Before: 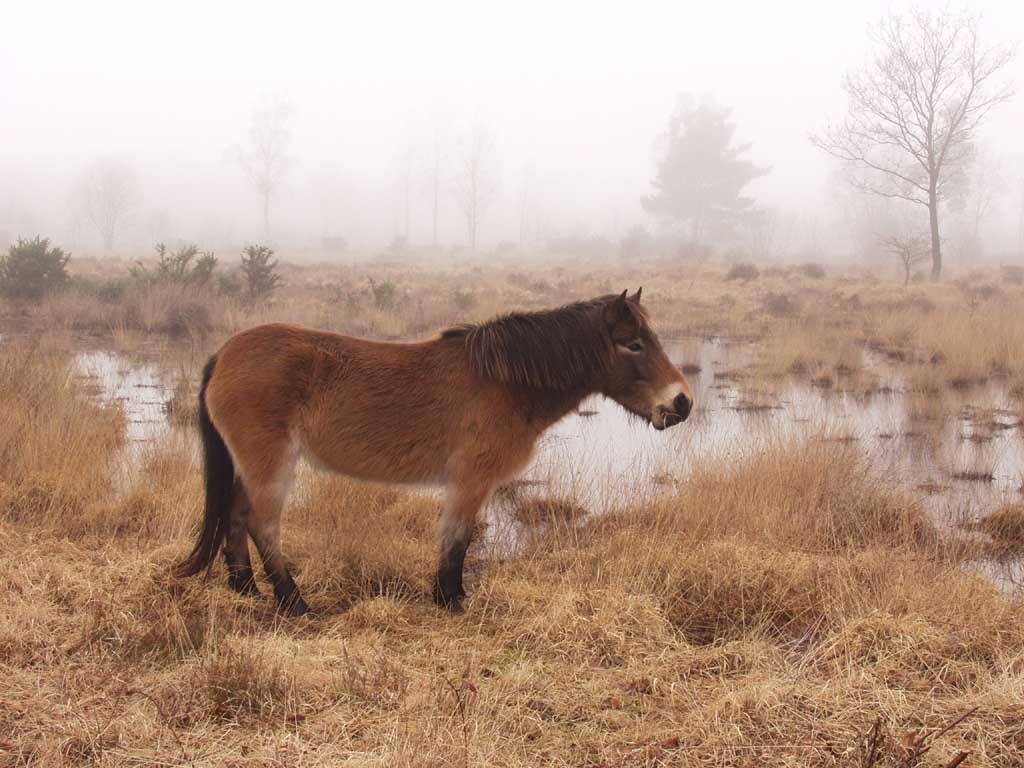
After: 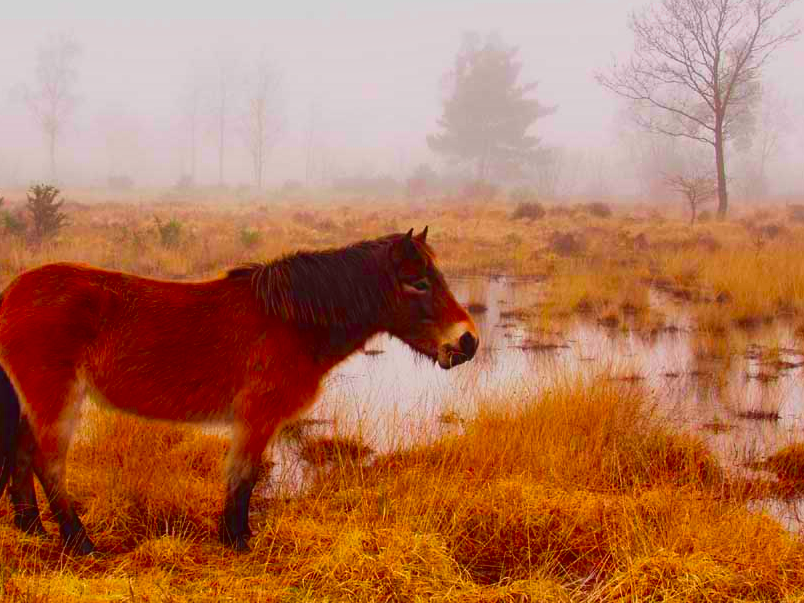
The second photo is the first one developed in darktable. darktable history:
contrast brightness saturation: contrast 0.192, brightness -0.11, saturation 0.206
color correction: highlights b* -0.025, saturation 1.83
shadows and highlights: shadows 5.5, soften with gaussian
tone equalizer: on, module defaults
crop and rotate: left 20.933%, top 7.97%, right 0.455%, bottom 13.476%
color balance rgb: power › hue 208.53°, linear chroma grading › shadows -9.909%, linear chroma grading › global chroma 19.887%, perceptual saturation grading › global saturation 10.559%, contrast -19.469%
local contrast: mode bilateral grid, contrast 20, coarseness 49, detail 119%, midtone range 0.2
